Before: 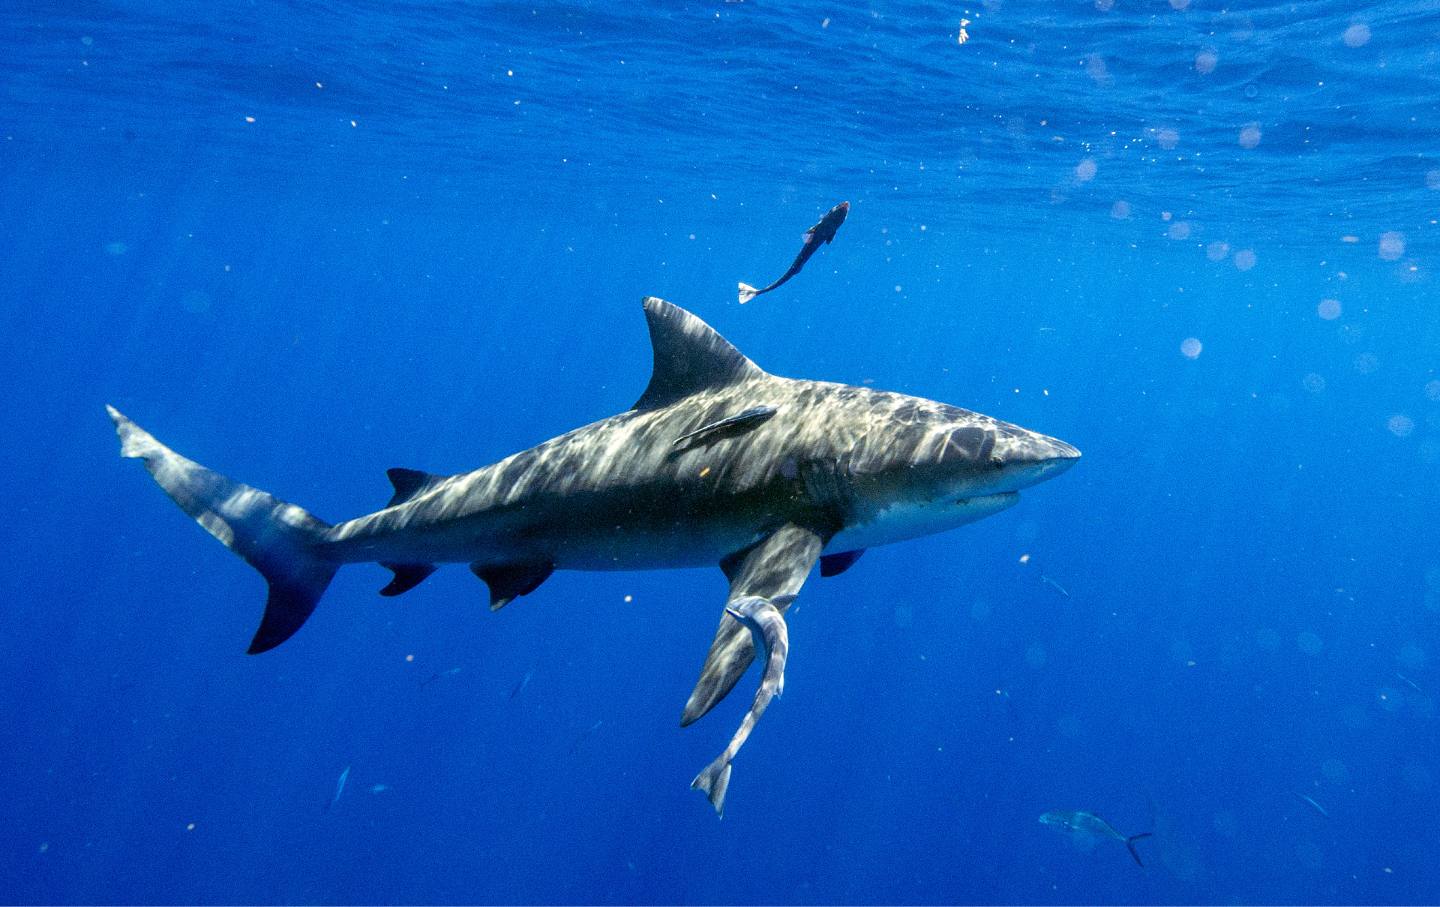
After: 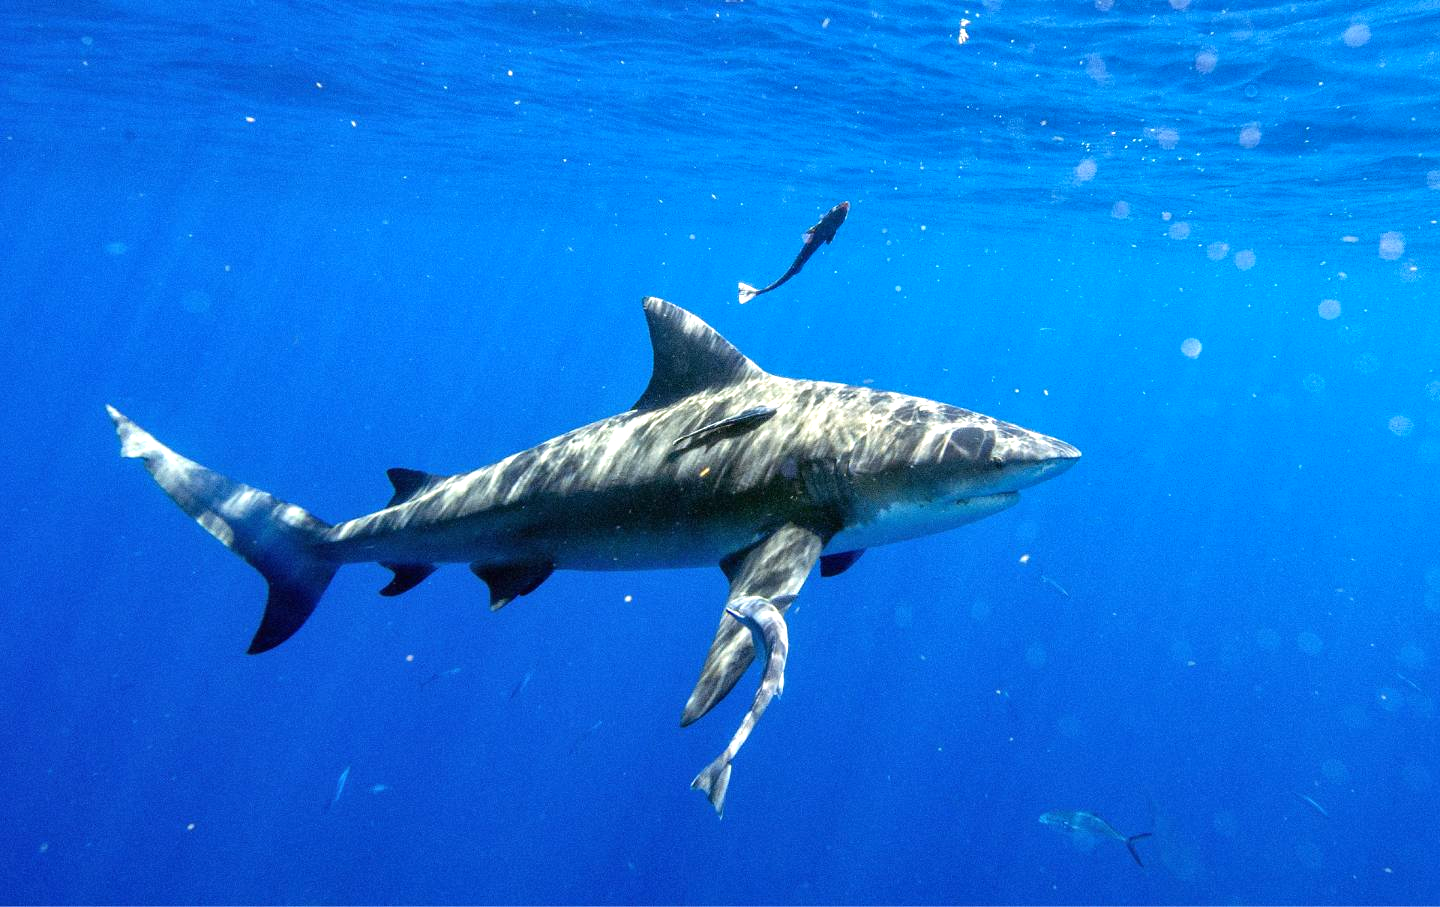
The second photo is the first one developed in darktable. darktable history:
shadows and highlights: radius 108.48, shadows 23.6, highlights -58.78, low approximation 0.01, soften with gaussian
exposure: black level correction 0, exposure 0.5 EV, compensate exposure bias true, compensate highlight preservation false
